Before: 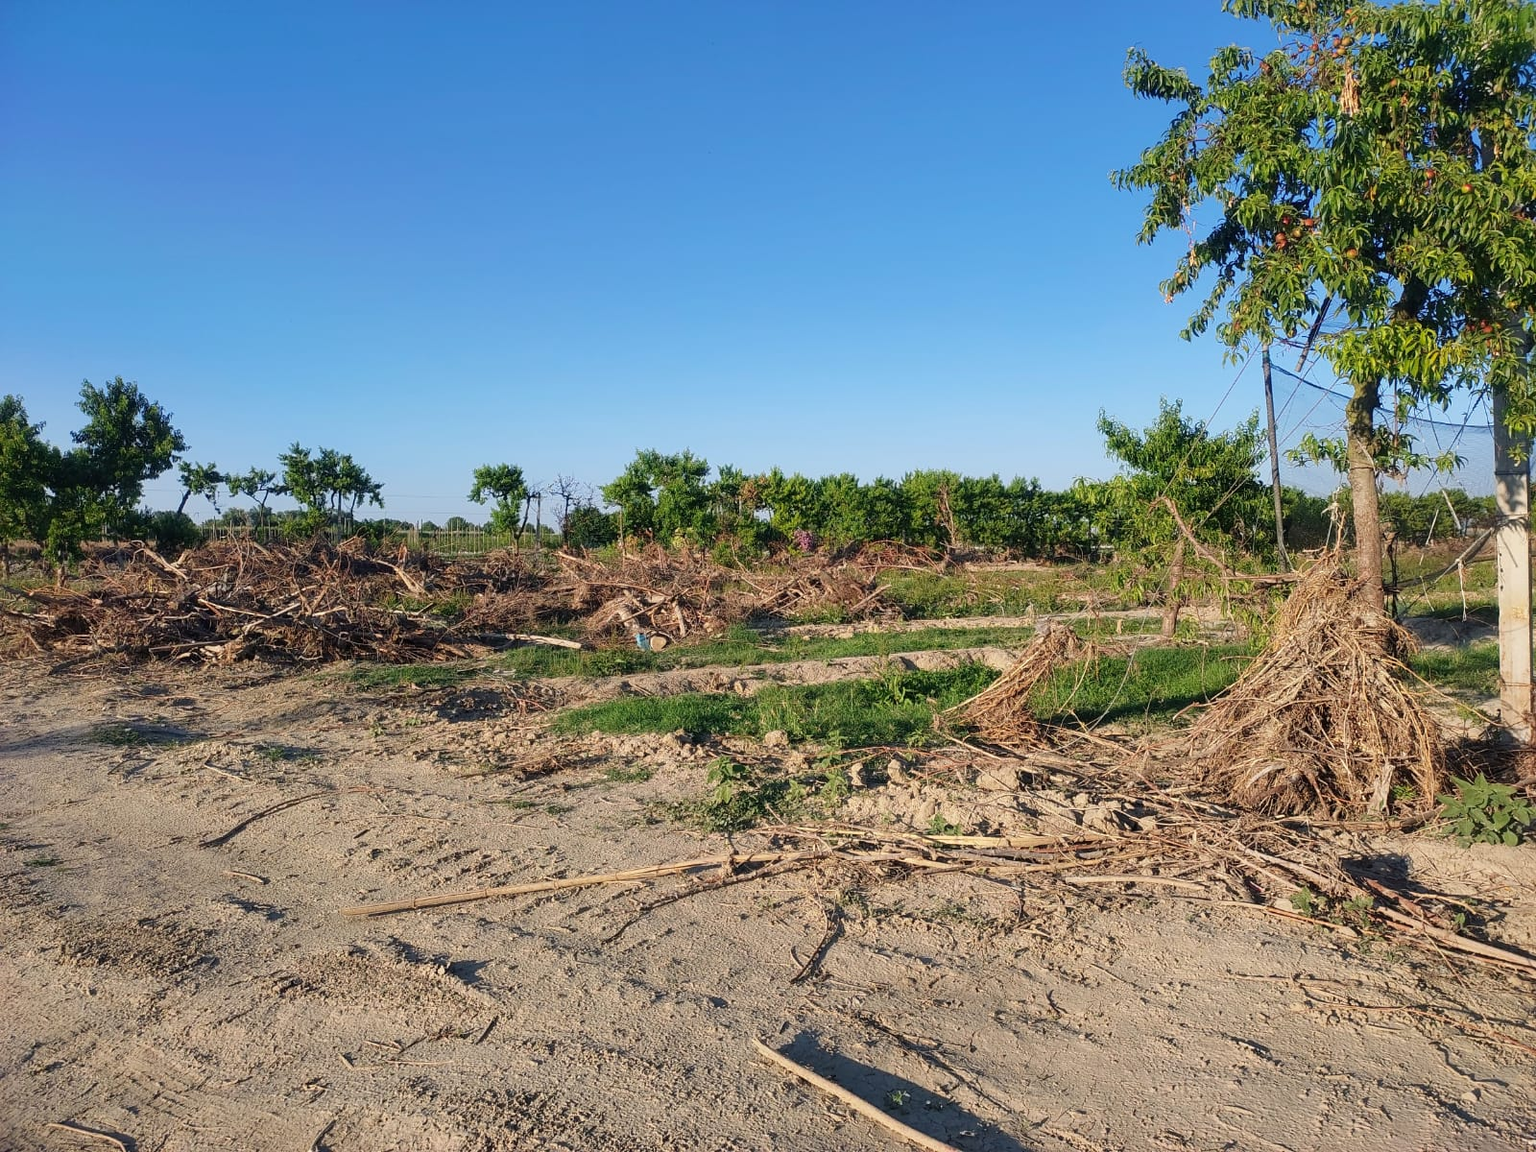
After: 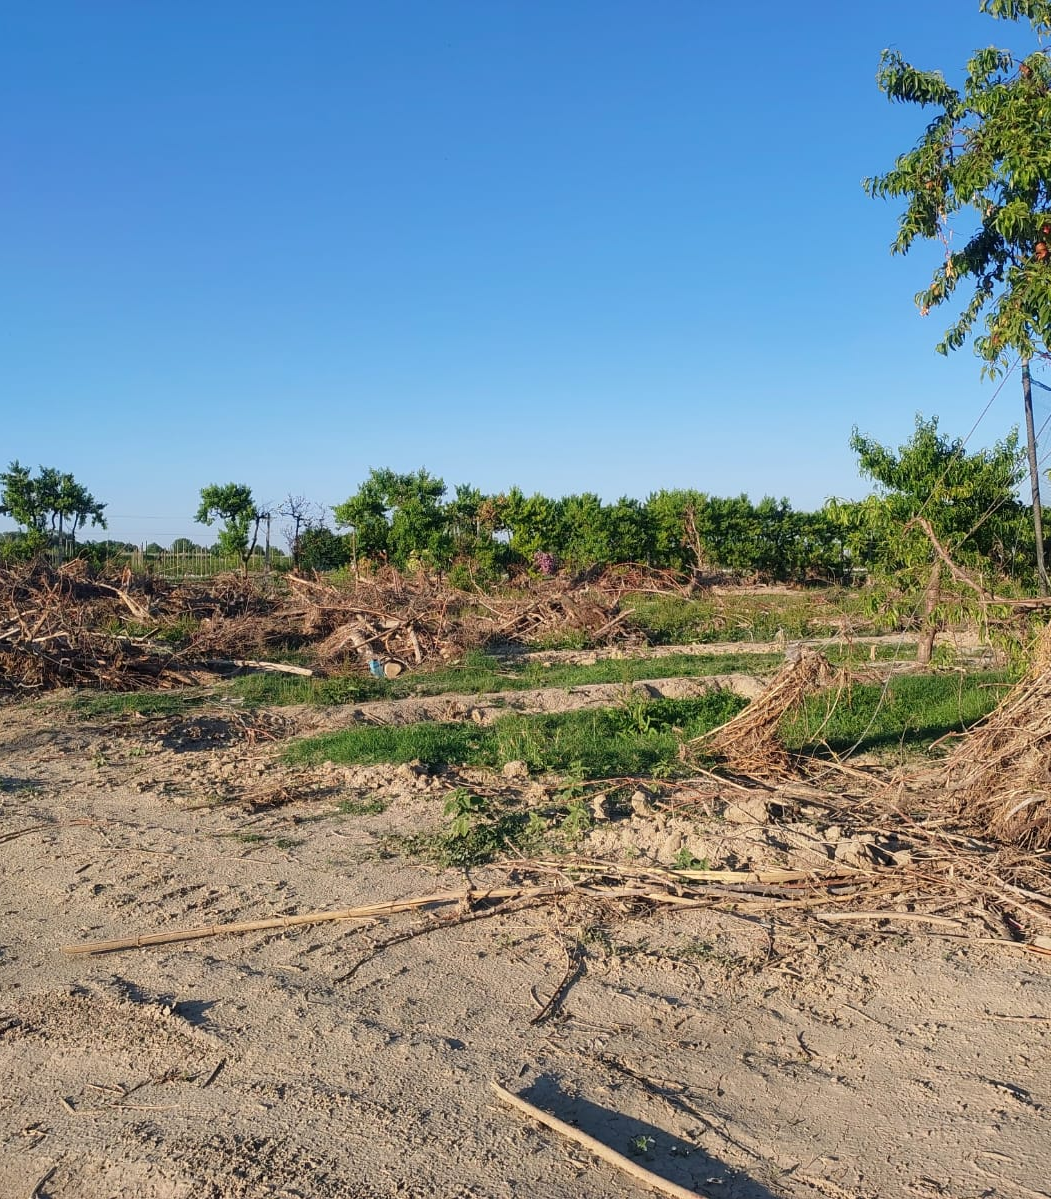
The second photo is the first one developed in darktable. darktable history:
tone equalizer: on, module defaults
crop and rotate: left 18.407%, right 15.871%
